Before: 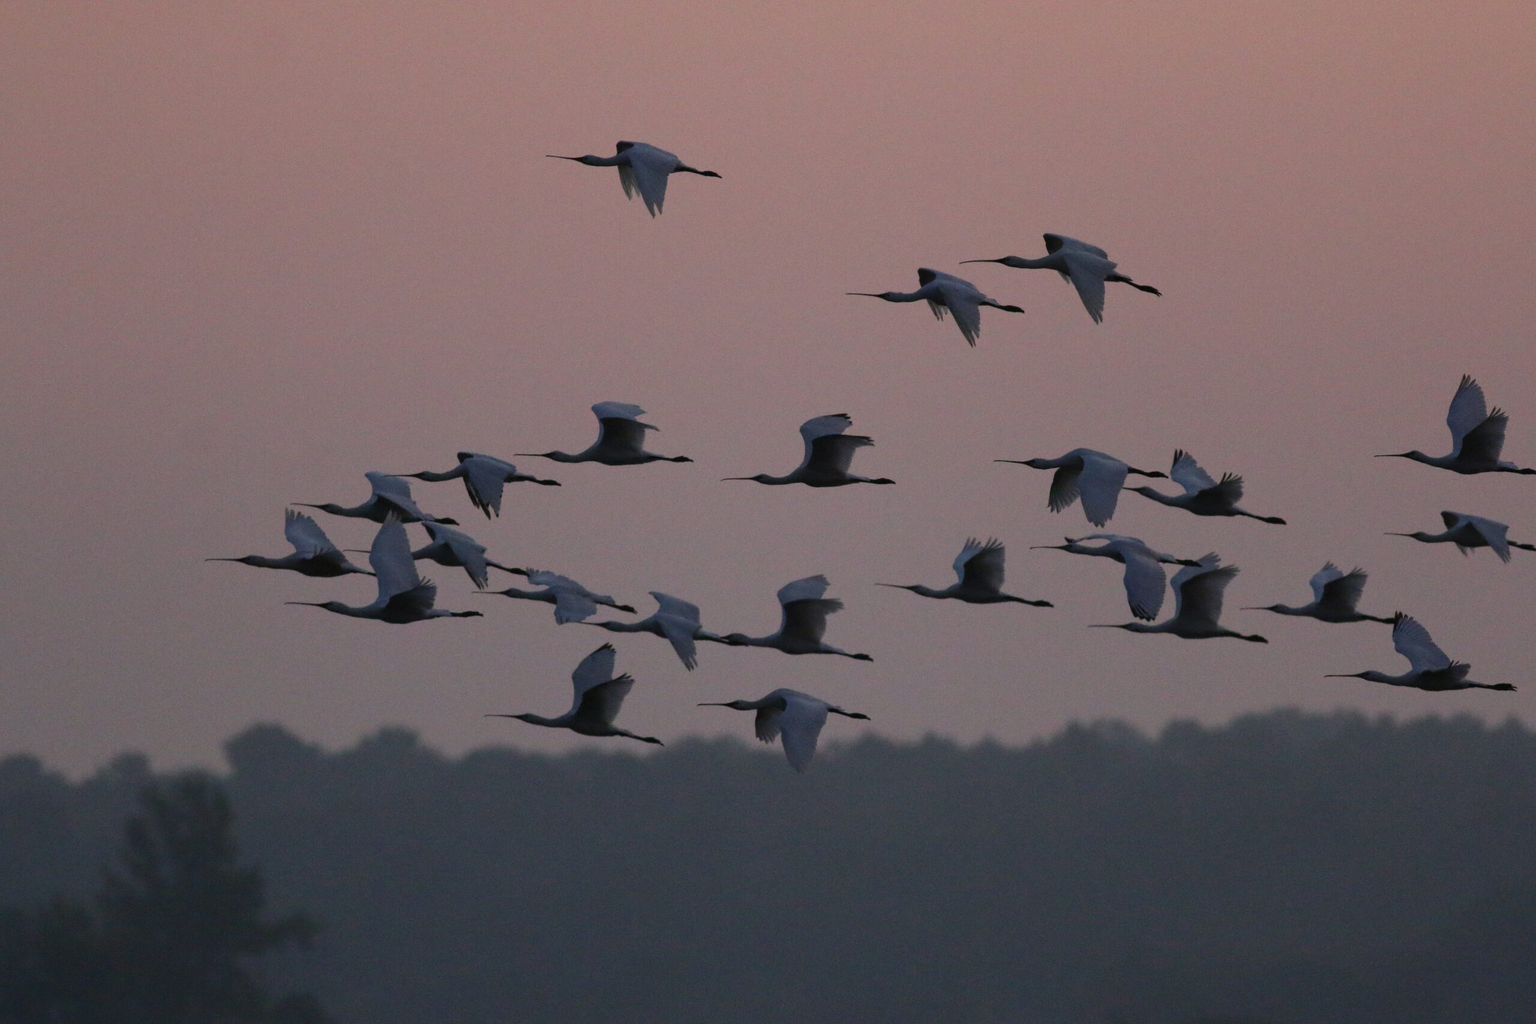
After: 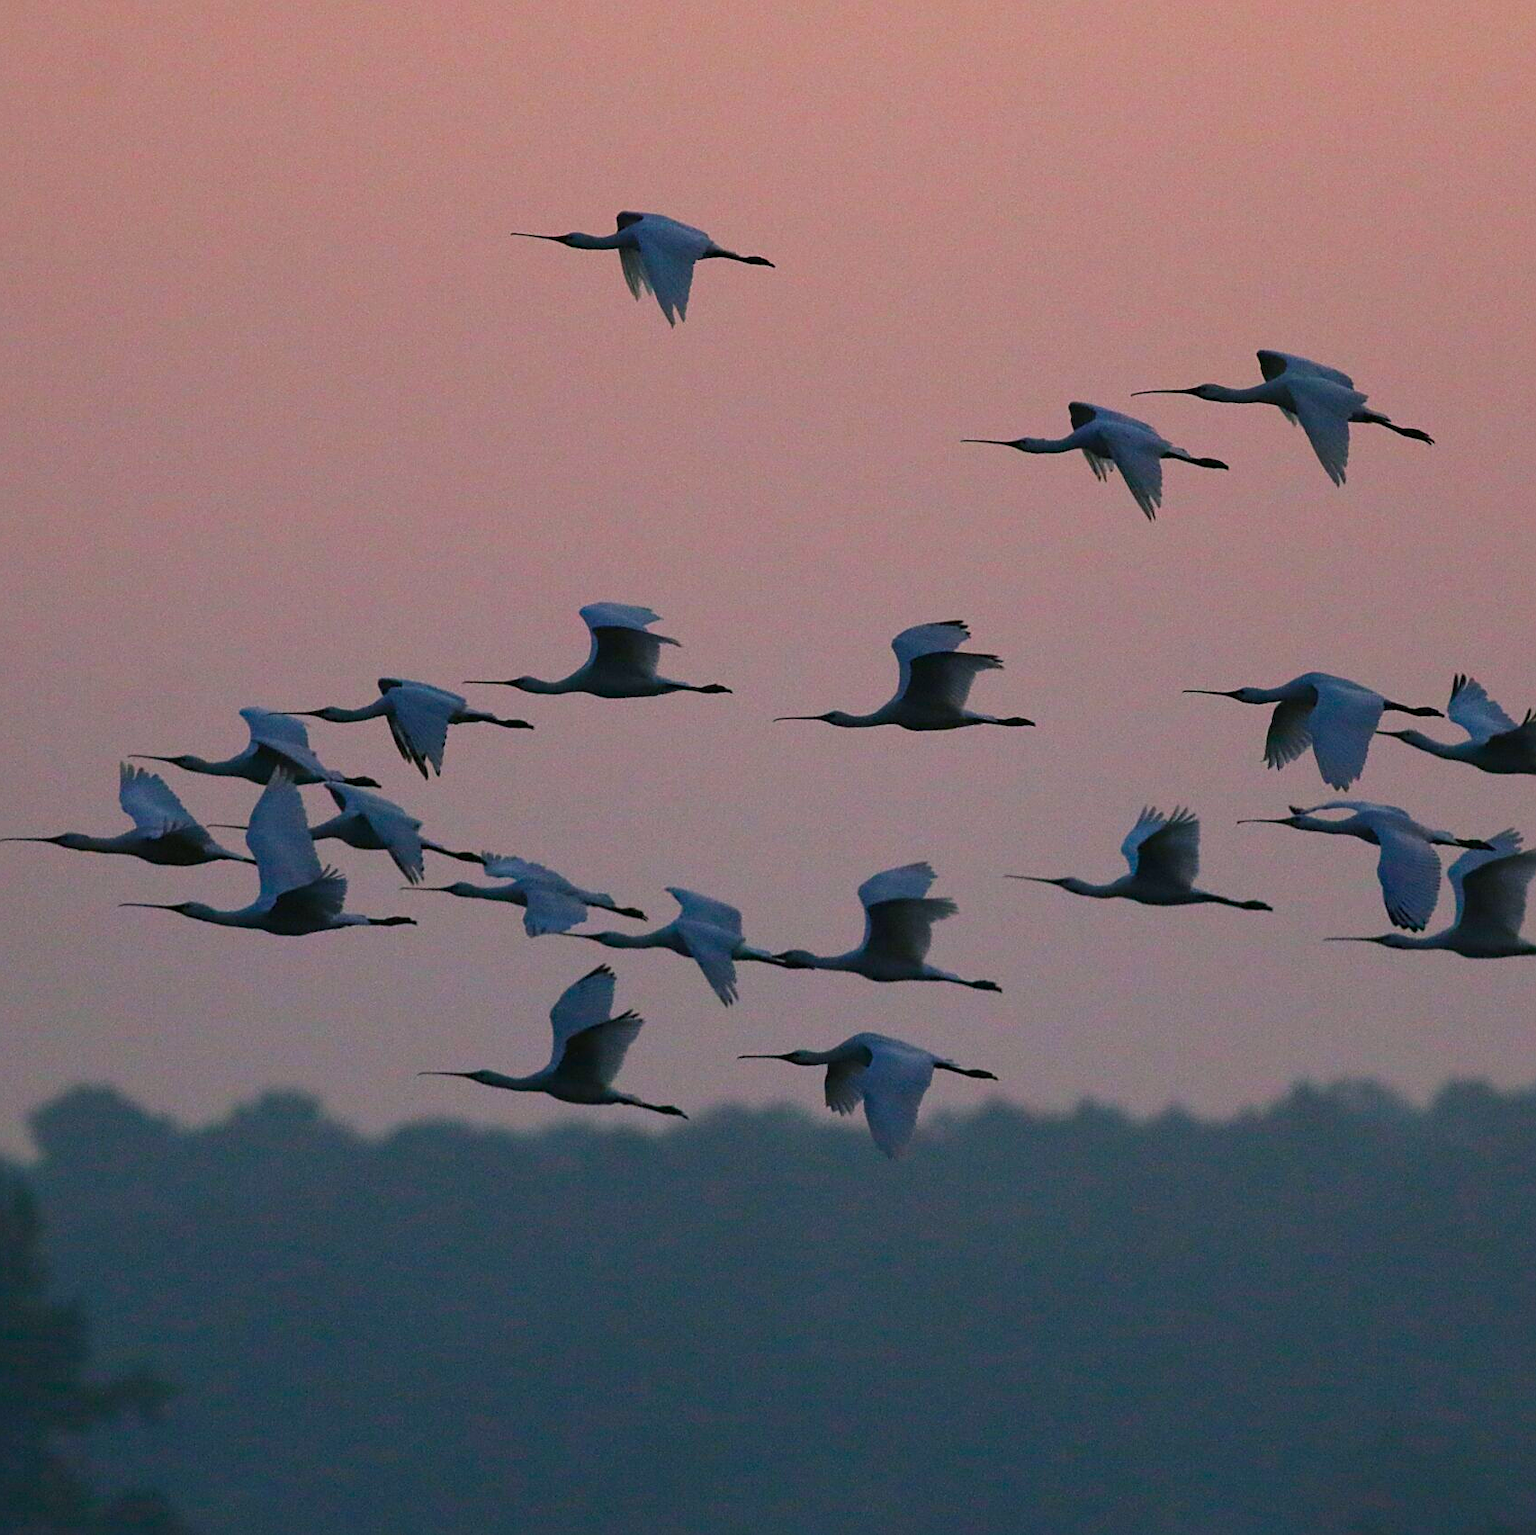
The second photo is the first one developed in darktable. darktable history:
color balance rgb: shadows lift › chroma 2.011%, shadows lift › hue 184.56°, perceptual saturation grading › global saturation 56.11%, perceptual saturation grading › highlights -50.578%, perceptual saturation grading › mid-tones 39.723%, perceptual saturation grading › shadows 31.201%, perceptual brilliance grading › global brilliance 10.751%, global vibrance 10.986%
crop and rotate: left 13.393%, right 19.903%
sharpen: on, module defaults
